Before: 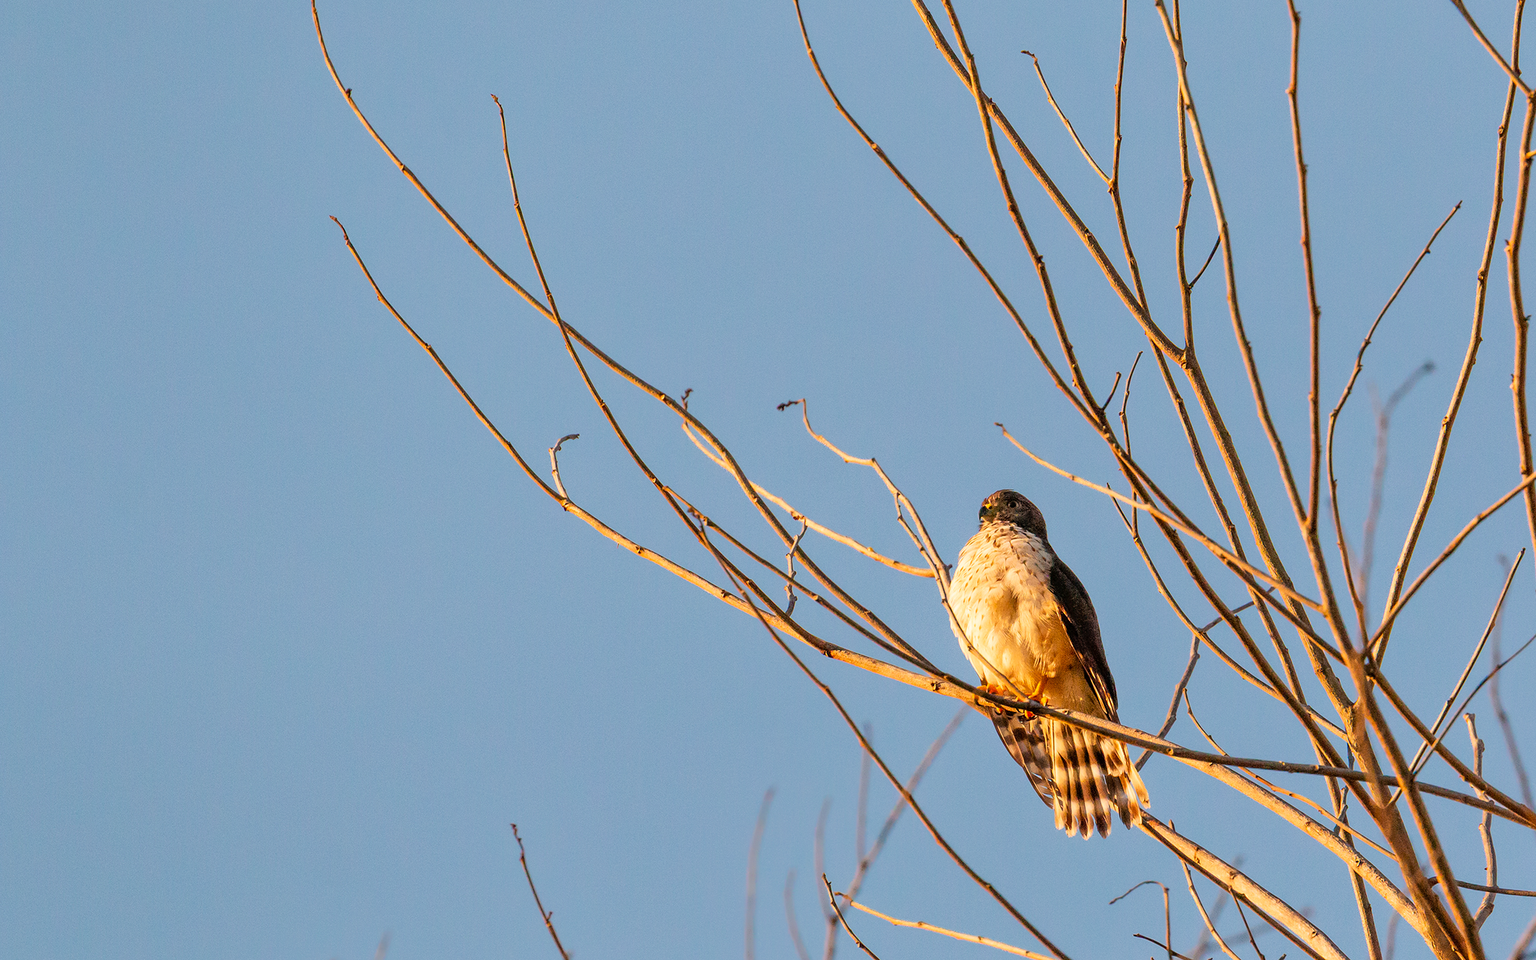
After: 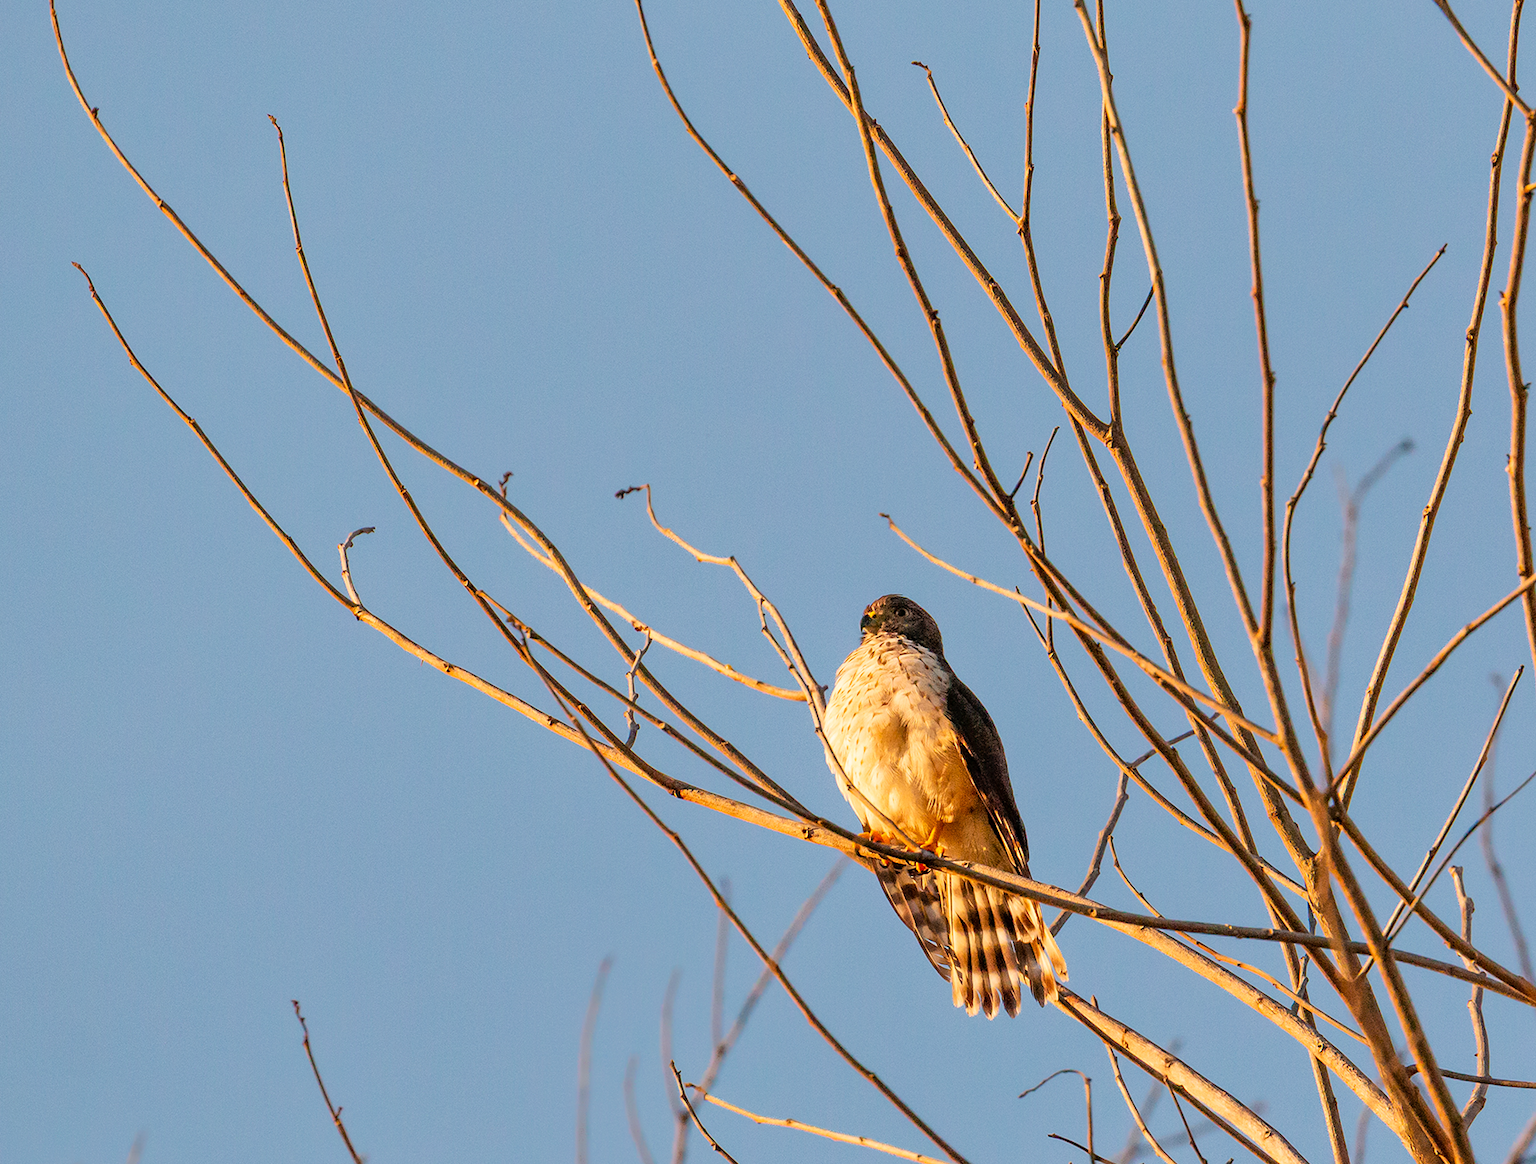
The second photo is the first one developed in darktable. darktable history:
crop: left 17.631%, bottom 0.05%
